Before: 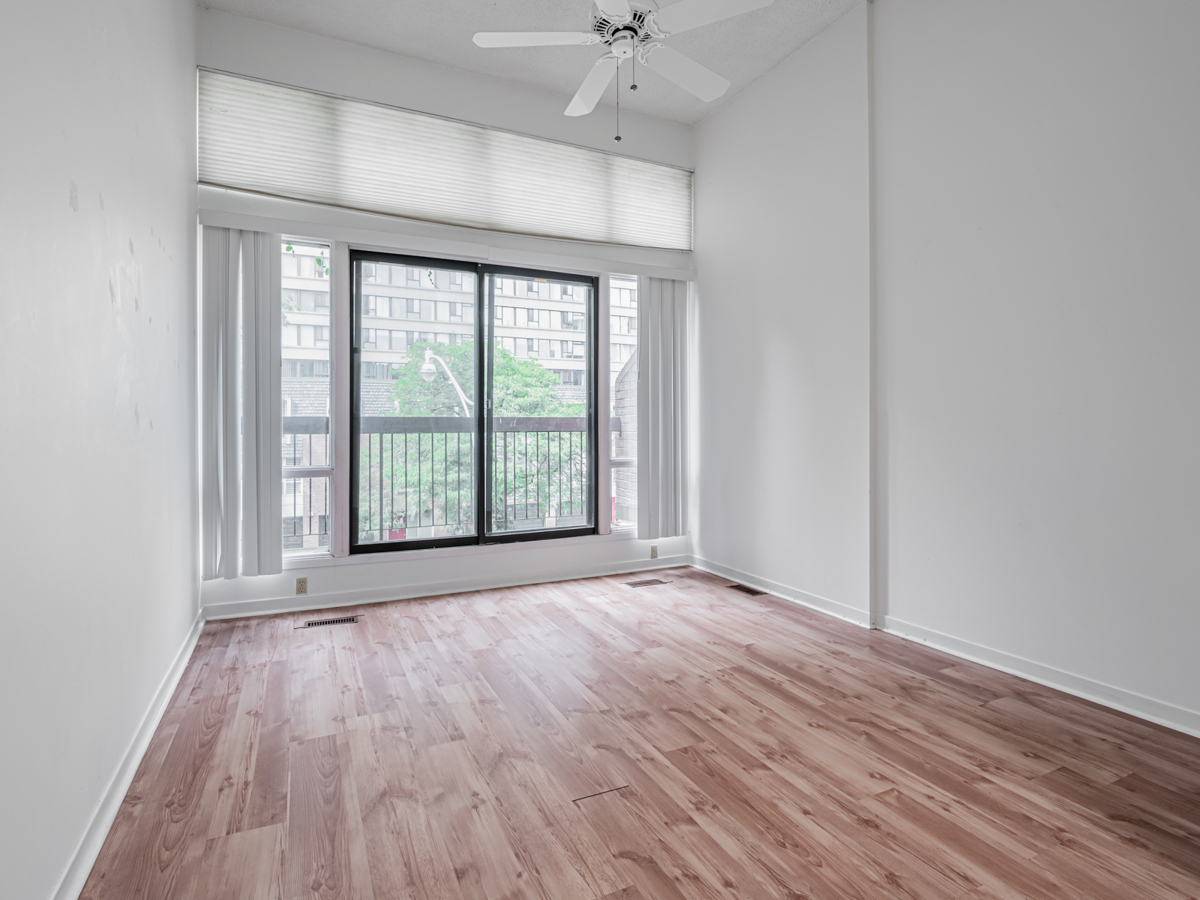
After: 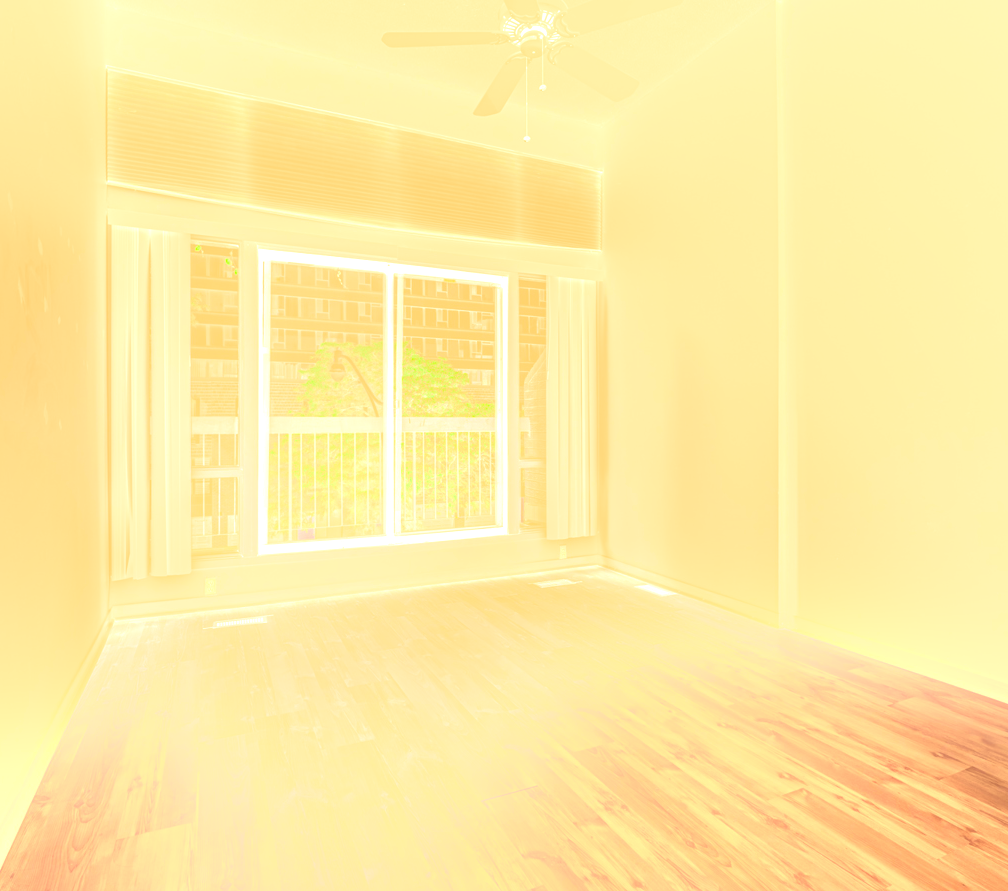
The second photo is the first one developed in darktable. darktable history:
color correction: highlights a* 10.12, highlights b* 39.04, shadows a* 14.62, shadows b* 3.37
exposure: exposure 1.5 EV, compensate highlight preservation false
crop: left 7.598%, right 7.873%
bloom: size 16%, threshold 98%, strength 20%
